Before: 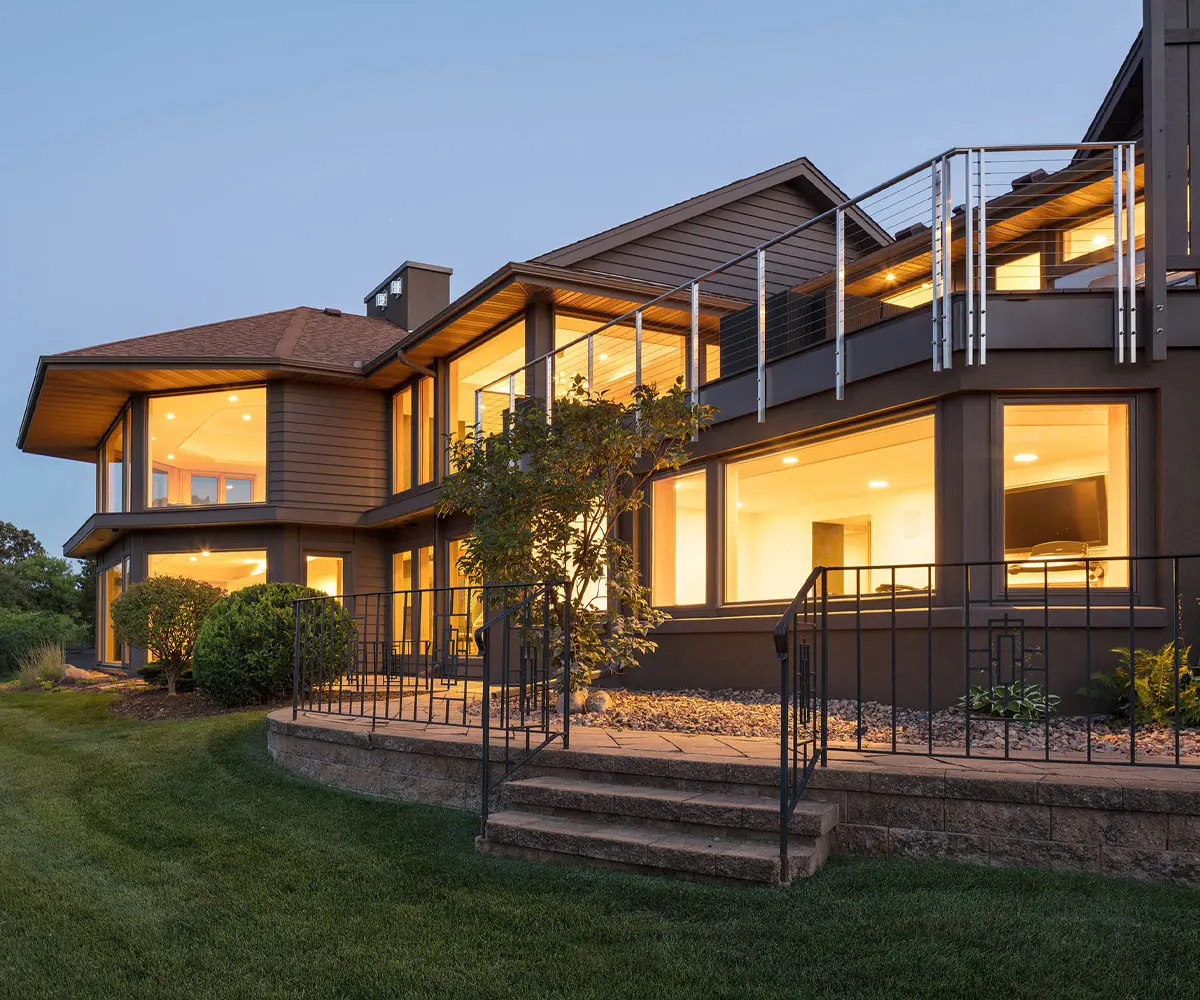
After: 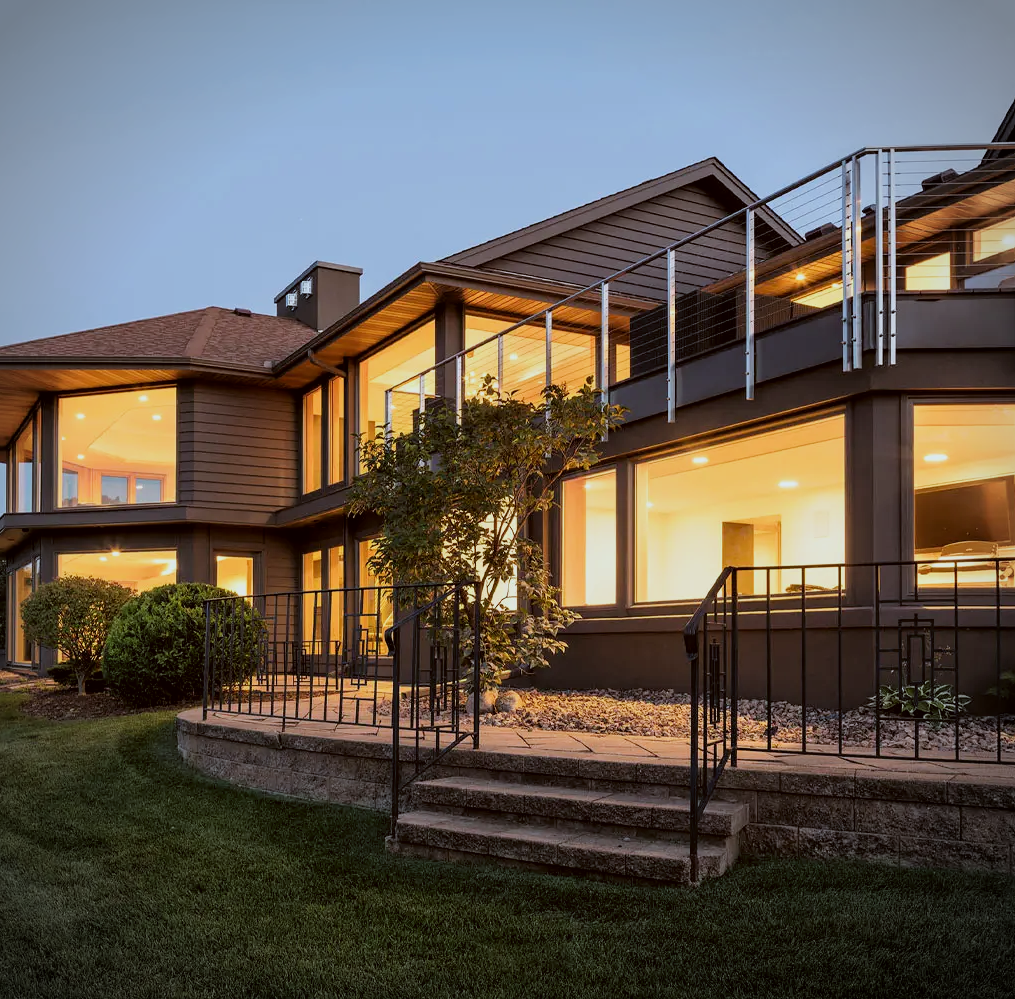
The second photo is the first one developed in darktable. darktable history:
filmic rgb: middle gray luminance 9.44%, black relative exposure -10.56 EV, white relative exposure 3.43 EV, target black luminance 0%, hardness 5.98, latitude 59.57%, contrast 1.086, highlights saturation mix 4.02%, shadows ↔ highlights balance 29.09%
color correction: highlights a* -3.25, highlights b* -6.39, shadows a* 3.1, shadows b* 5.14
vignetting: fall-off start 86.61%, automatic ratio true
crop: left 7.535%, right 7.852%
